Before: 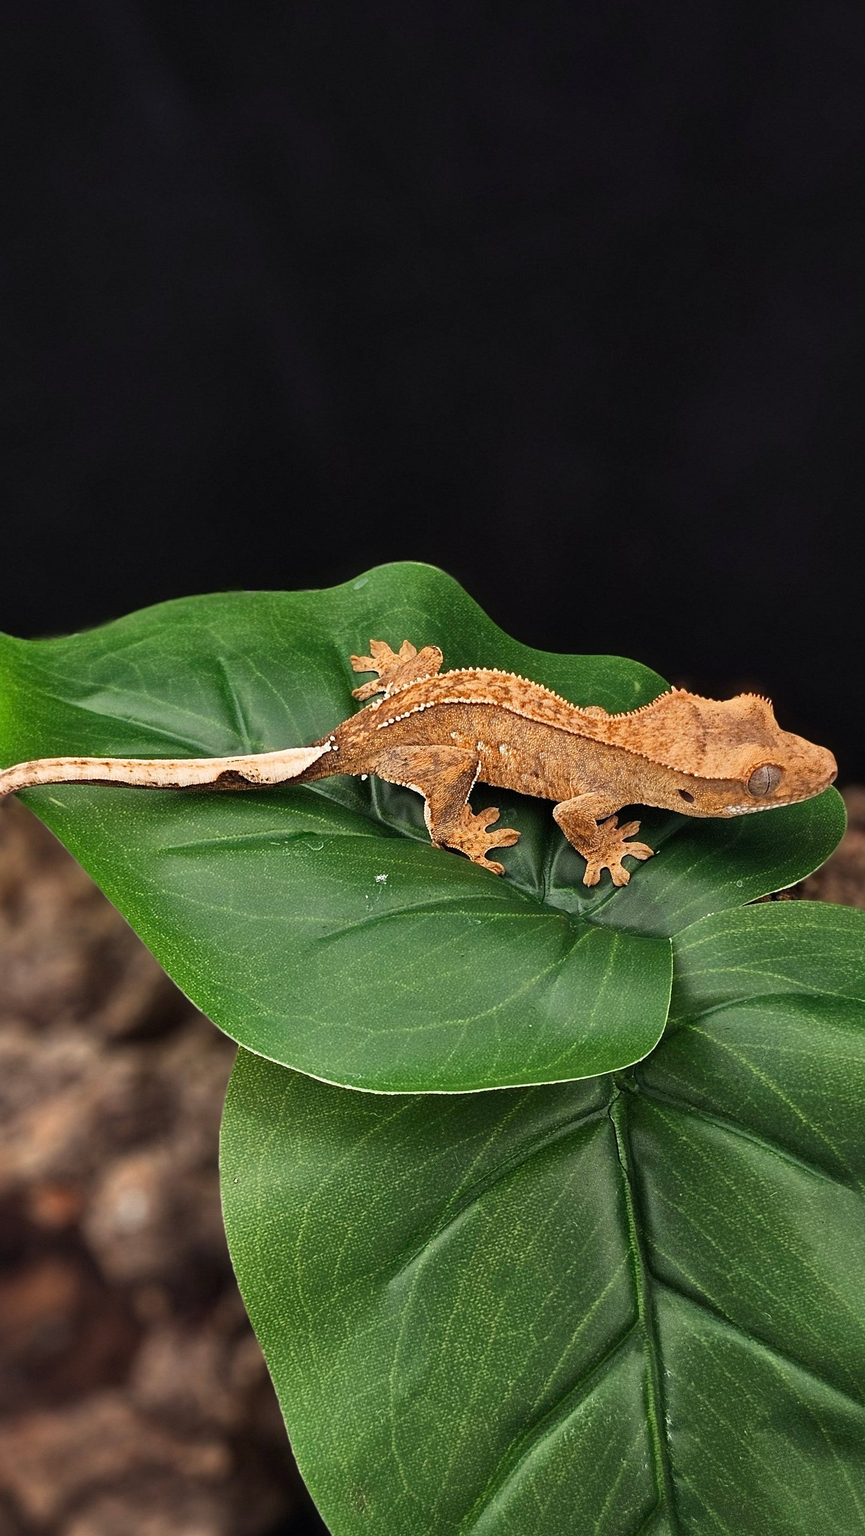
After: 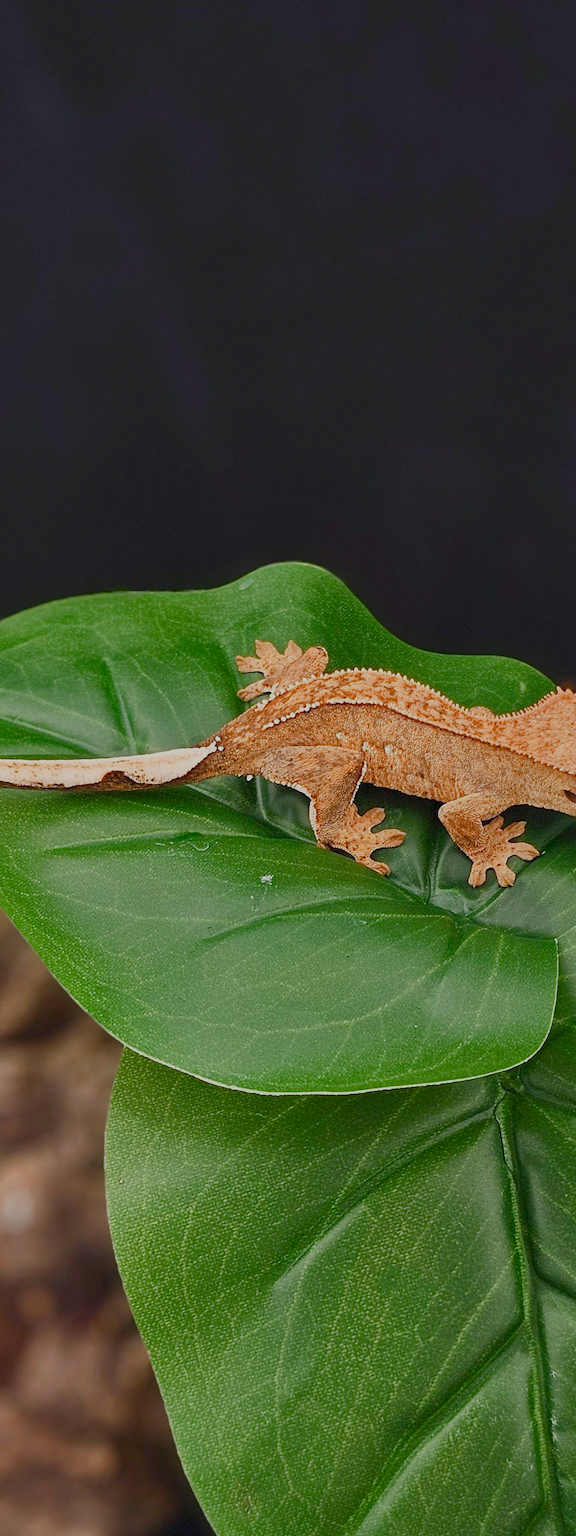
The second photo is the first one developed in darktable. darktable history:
tone equalizer: on, module defaults
crop and rotate: left 13.342%, right 19.991%
color balance rgb: shadows lift › chroma 1%, shadows lift › hue 113°, highlights gain › chroma 0.2%, highlights gain › hue 333°, perceptual saturation grading › global saturation 20%, perceptual saturation grading › highlights -50%, perceptual saturation grading › shadows 25%, contrast -30%
